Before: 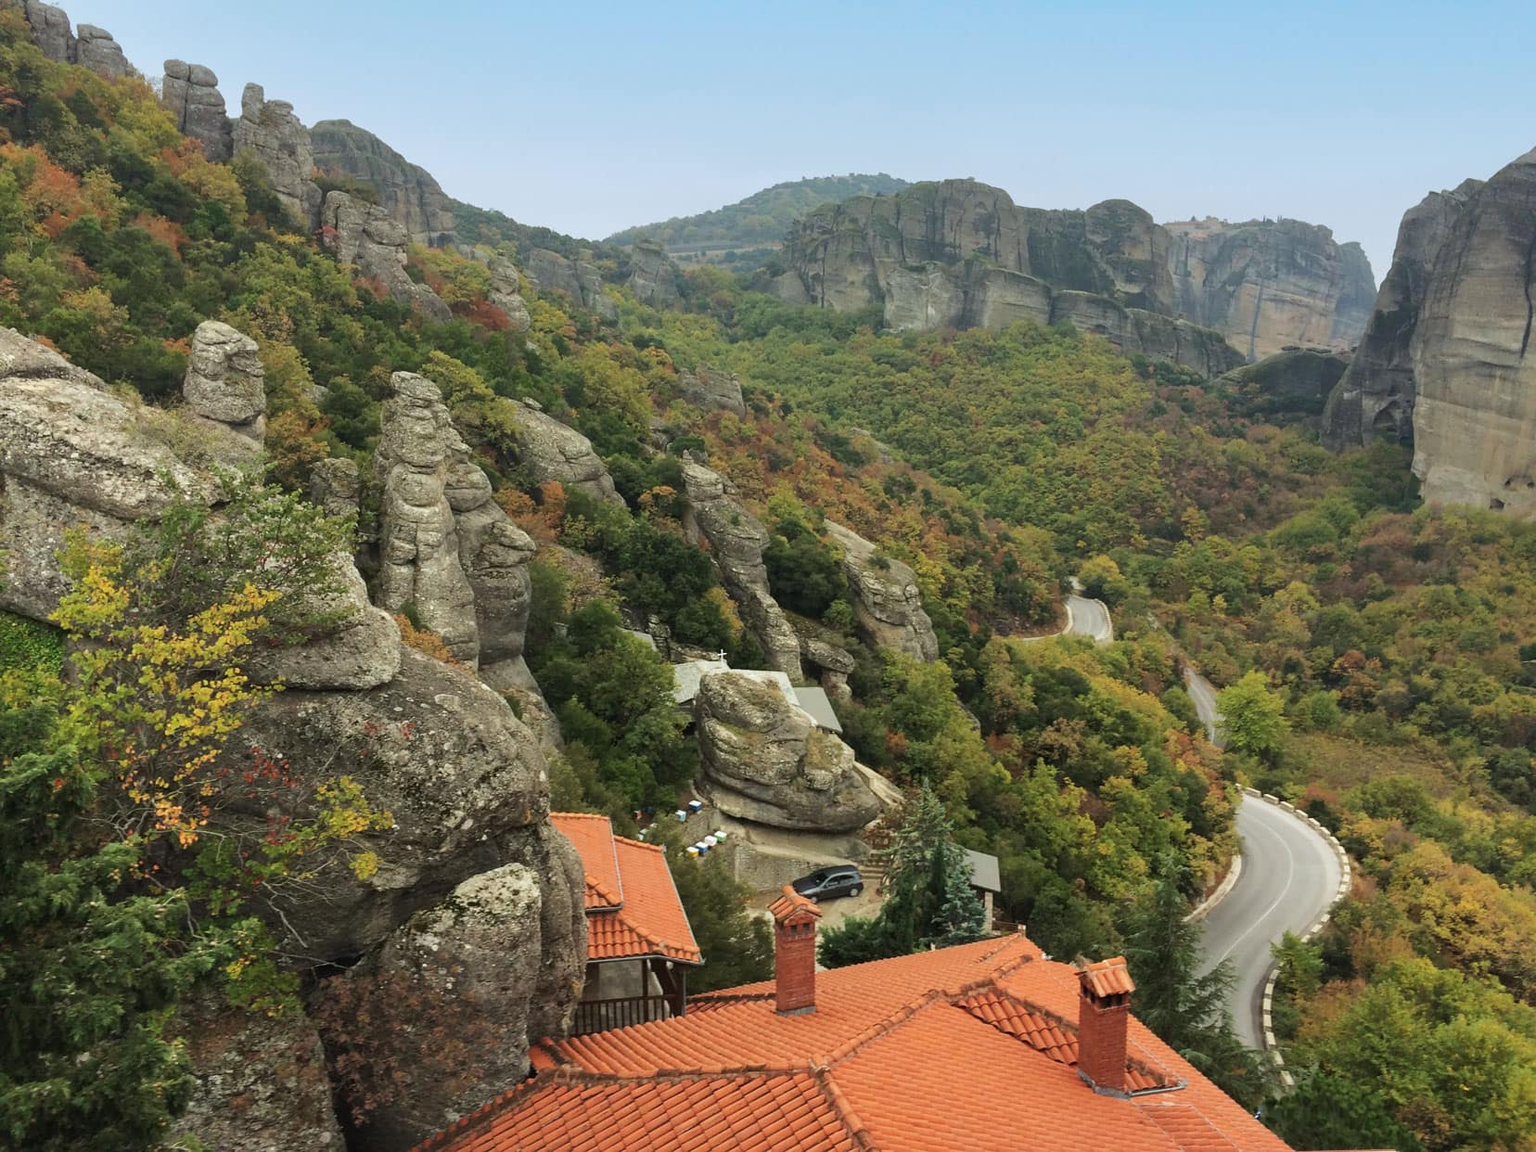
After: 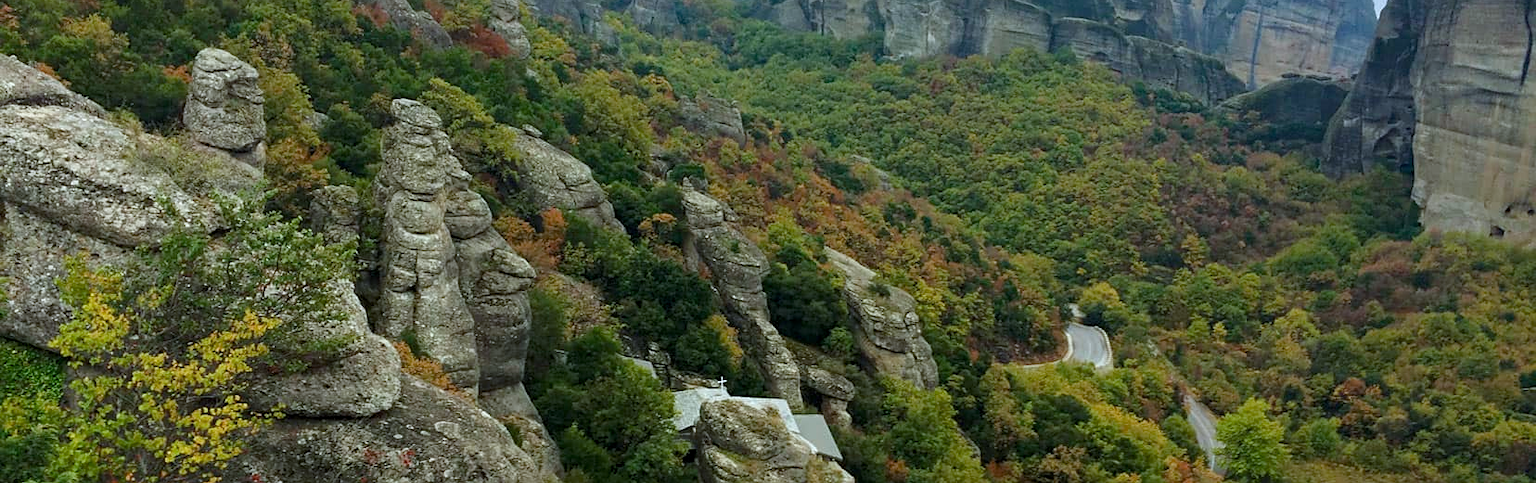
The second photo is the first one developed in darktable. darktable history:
local contrast: highlights 106%, shadows 100%, detail 120%, midtone range 0.2
sharpen: amount 0.208
exposure: exposure -0.374 EV, compensate highlight preservation false
haze removal: compatibility mode true, adaptive false
color balance rgb: shadows lift › hue 87.36°, perceptual saturation grading › global saturation 27.608%, perceptual saturation grading › highlights -24.864%, perceptual saturation grading › shadows 26.19%, contrast 5.503%
color calibration: illuminant custom, x 0.368, y 0.373, temperature 4349.14 K
color correction: highlights a* -0.142, highlights b* 0.142
crop and rotate: top 23.733%, bottom 34.303%
